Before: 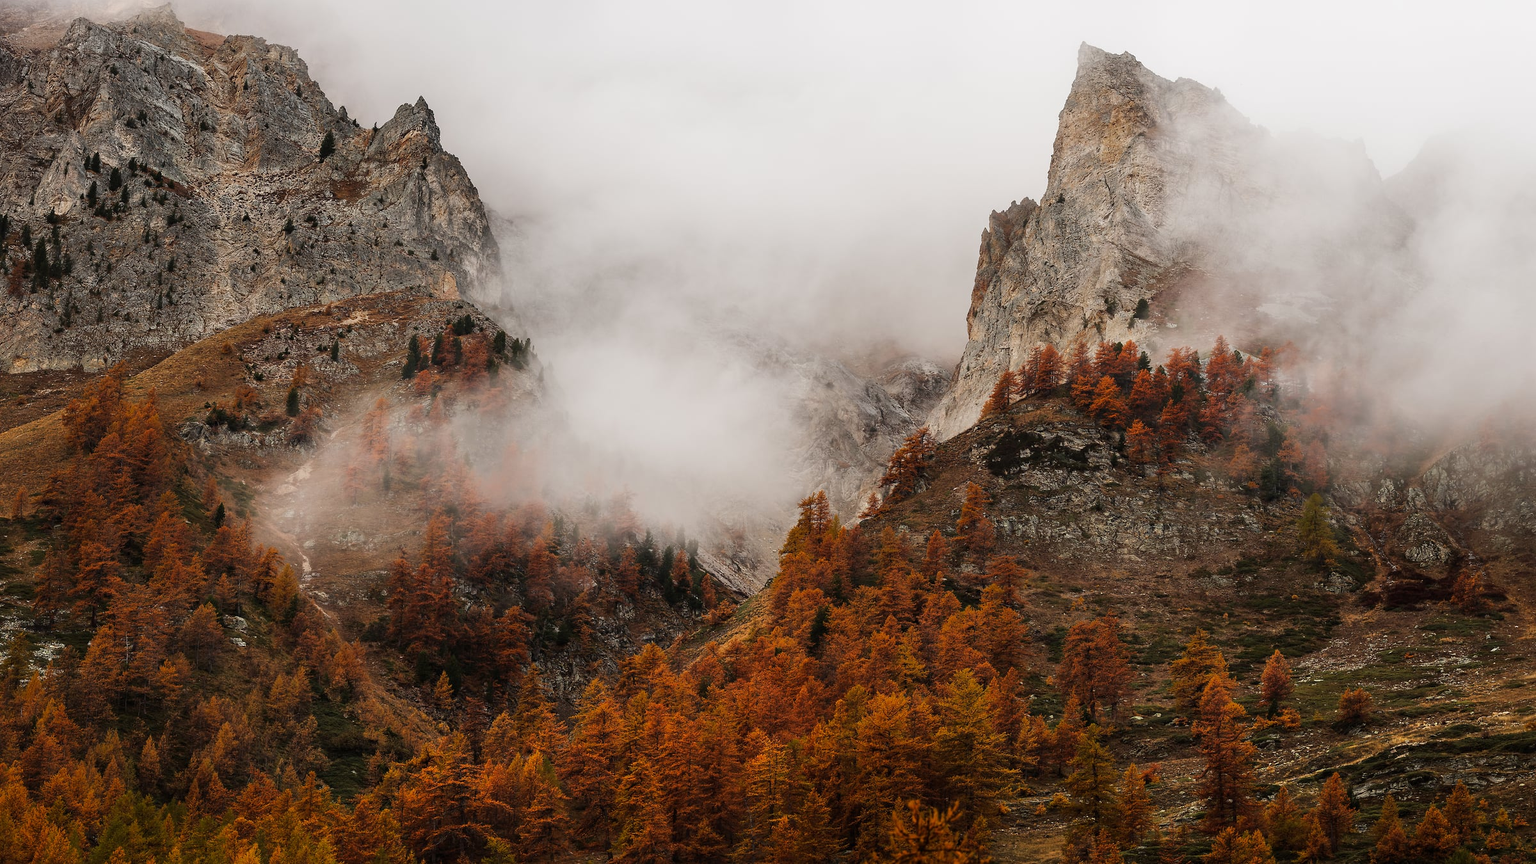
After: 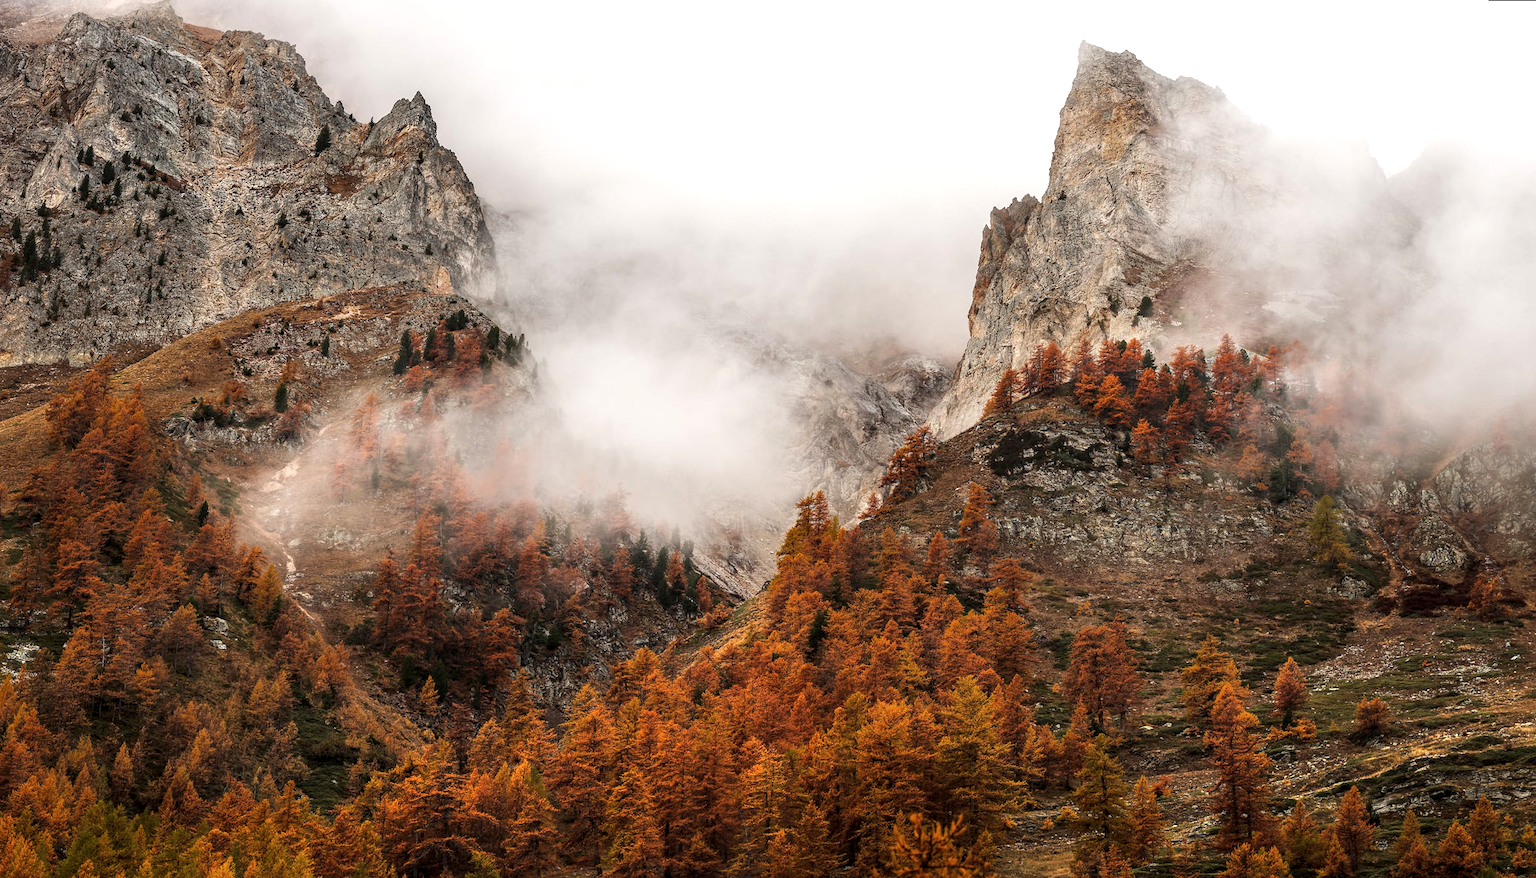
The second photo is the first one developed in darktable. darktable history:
local contrast: on, module defaults
rotate and perspective: rotation 0.226°, lens shift (vertical) -0.042, crop left 0.023, crop right 0.982, crop top 0.006, crop bottom 0.994
exposure: exposure 0.493 EV, compensate highlight preservation false
